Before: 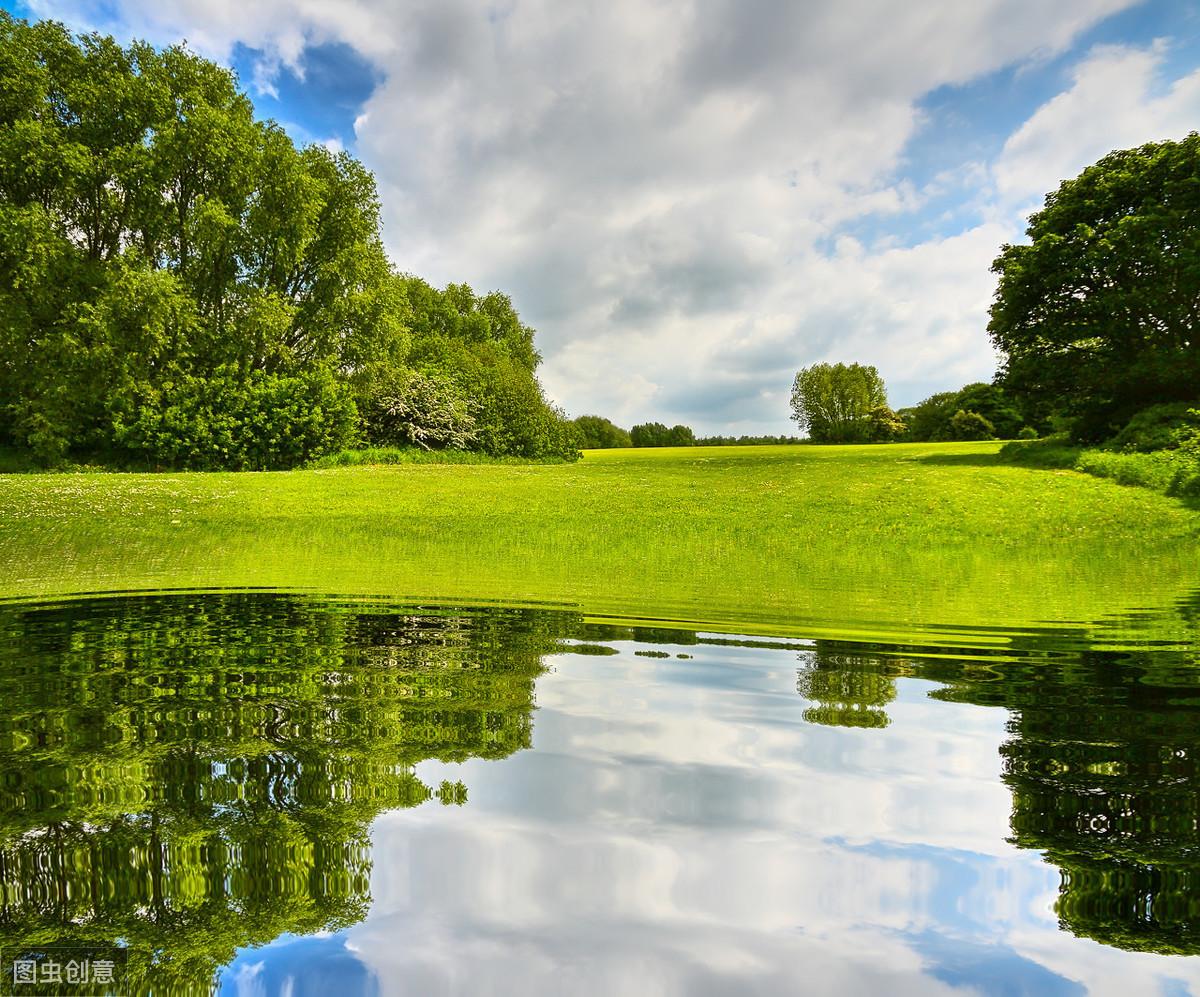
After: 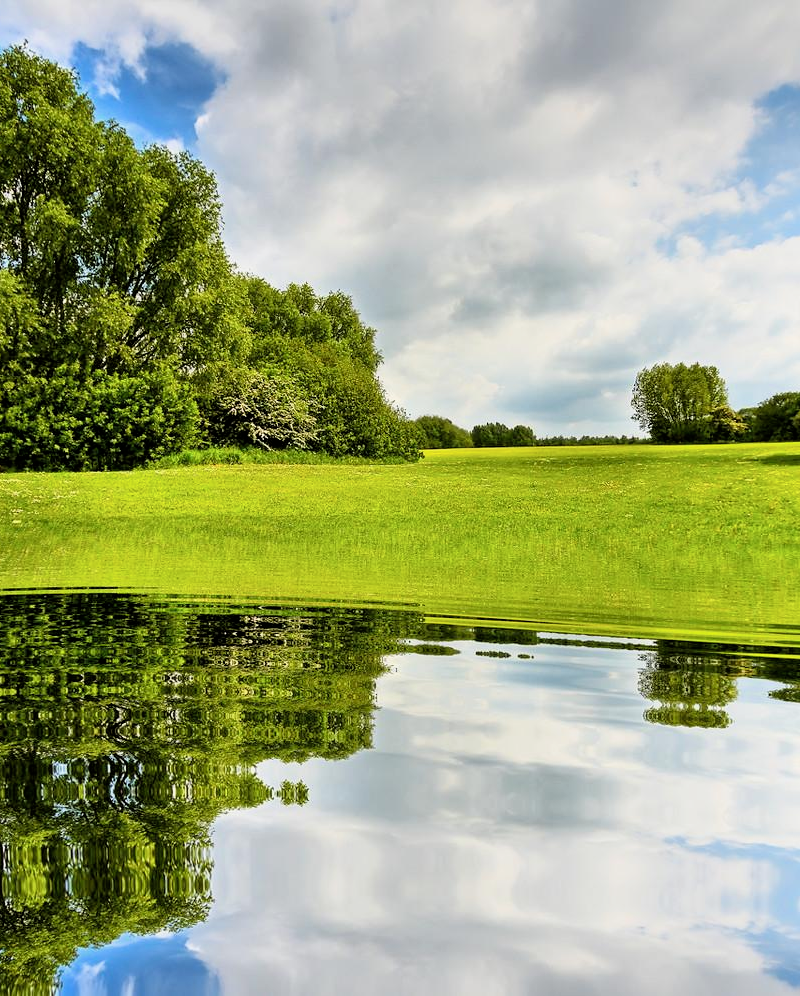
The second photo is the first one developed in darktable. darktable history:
filmic rgb: black relative exposure -4.92 EV, white relative exposure 2.82 EV, threshold 2.96 EV, hardness 3.69, enable highlight reconstruction true
crop and rotate: left 13.333%, right 19.997%
